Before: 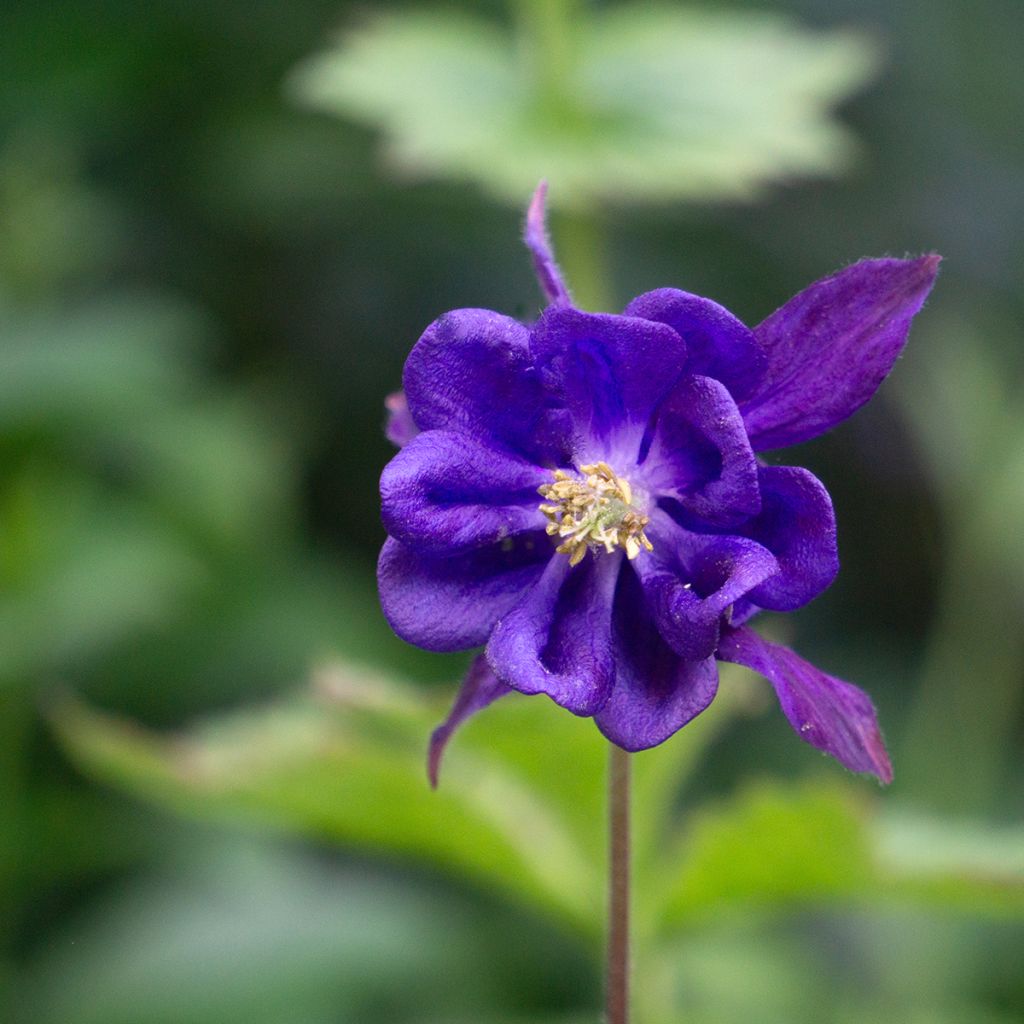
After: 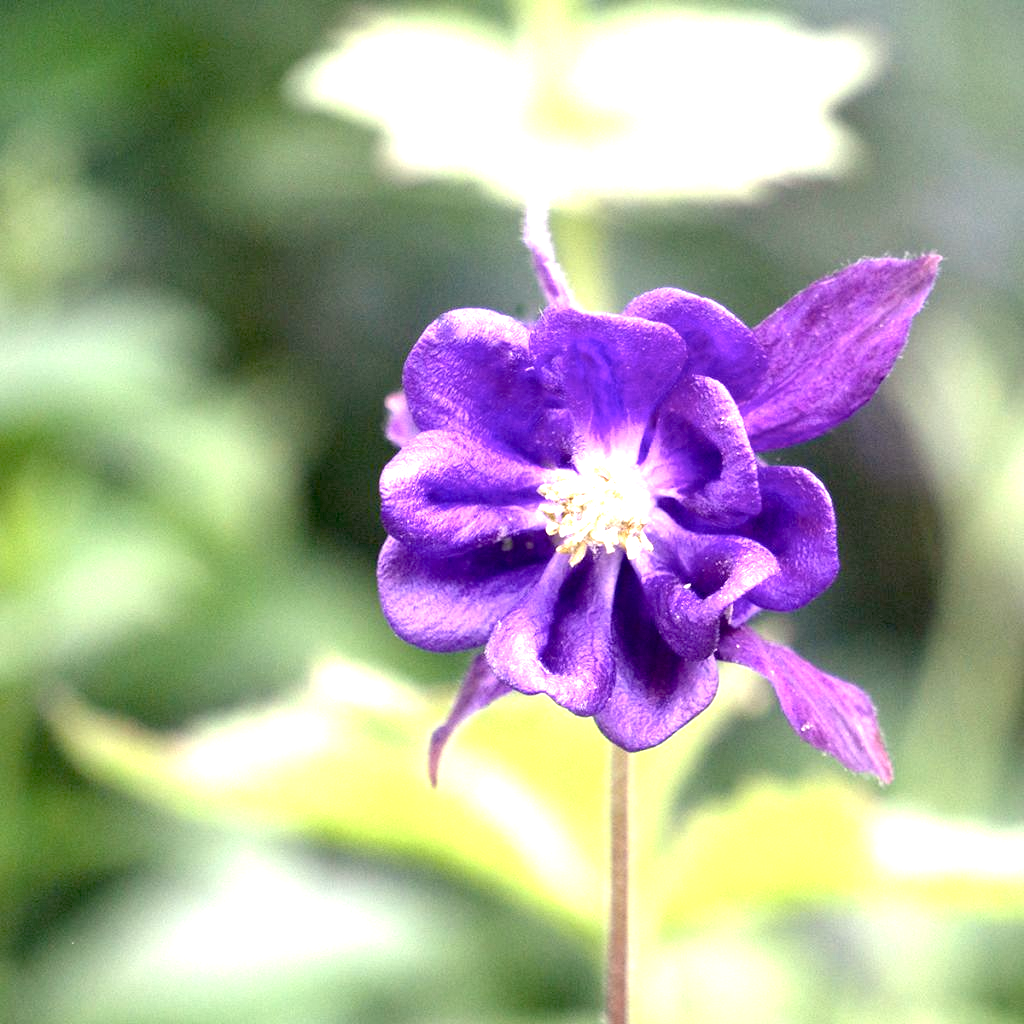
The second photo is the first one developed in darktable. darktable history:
exposure: black level correction 0.005, exposure 2.084 EV, compensate highlight preservation false
color correction: highlights a* 5.59, highlights b* 5.24, saturation 0.68
